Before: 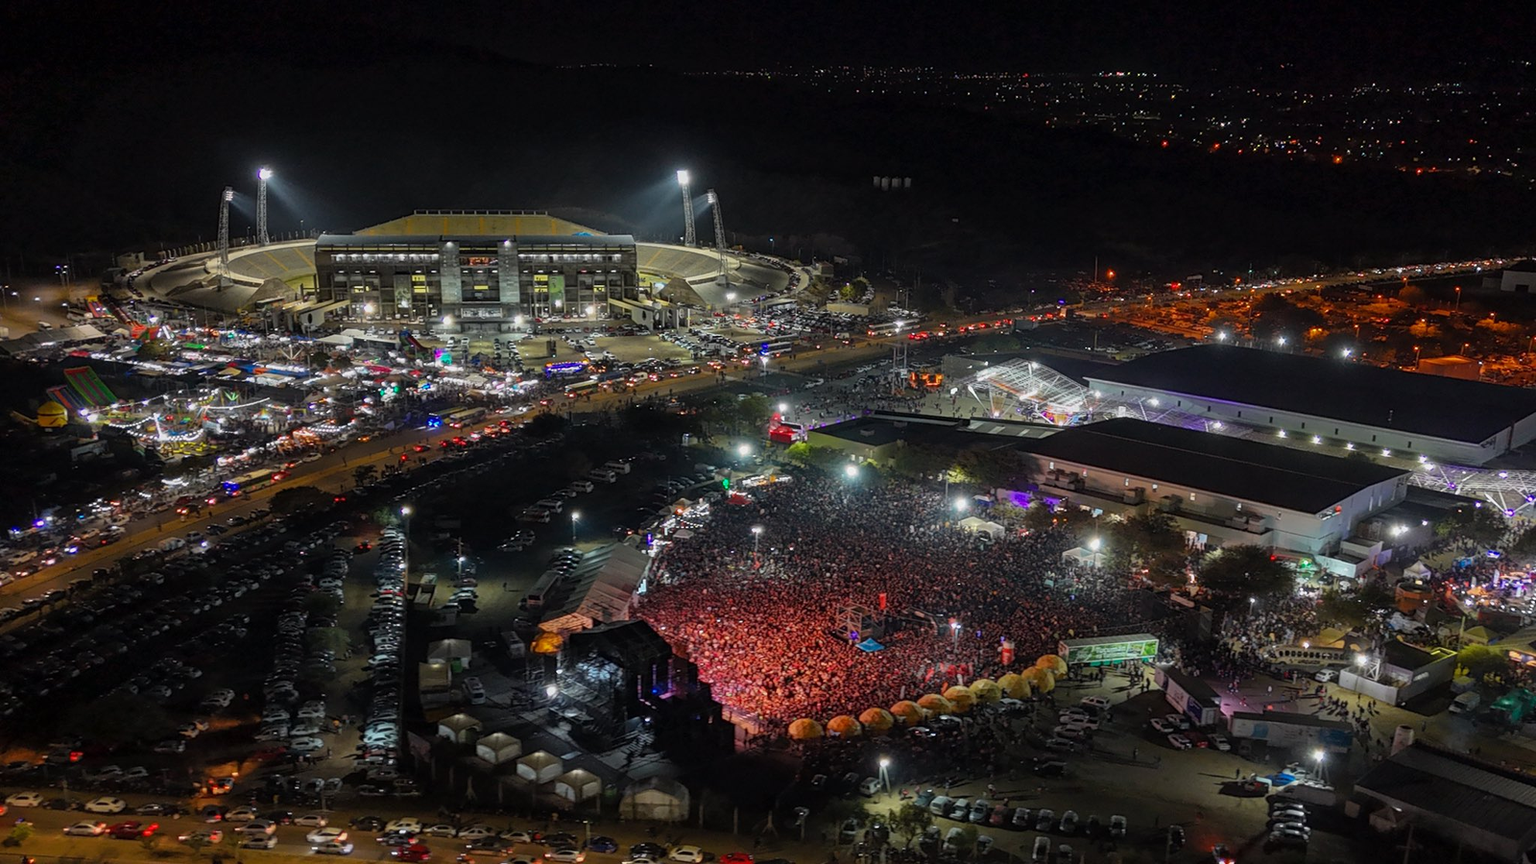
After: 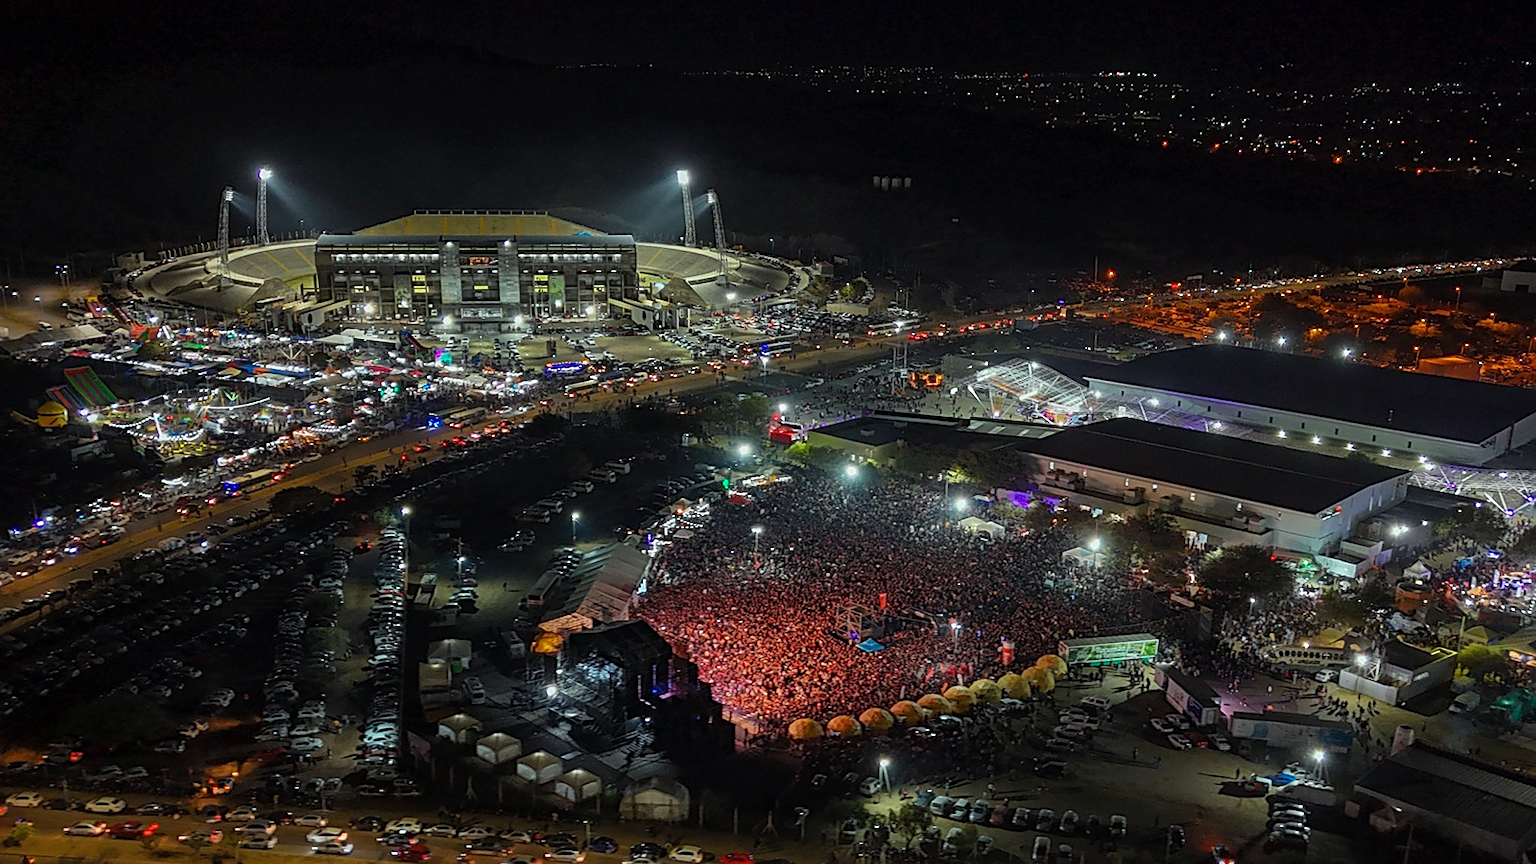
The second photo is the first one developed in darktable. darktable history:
sharpen: on, module defaults
color correction: highlights a* -6.36, highlights b* 0.711
